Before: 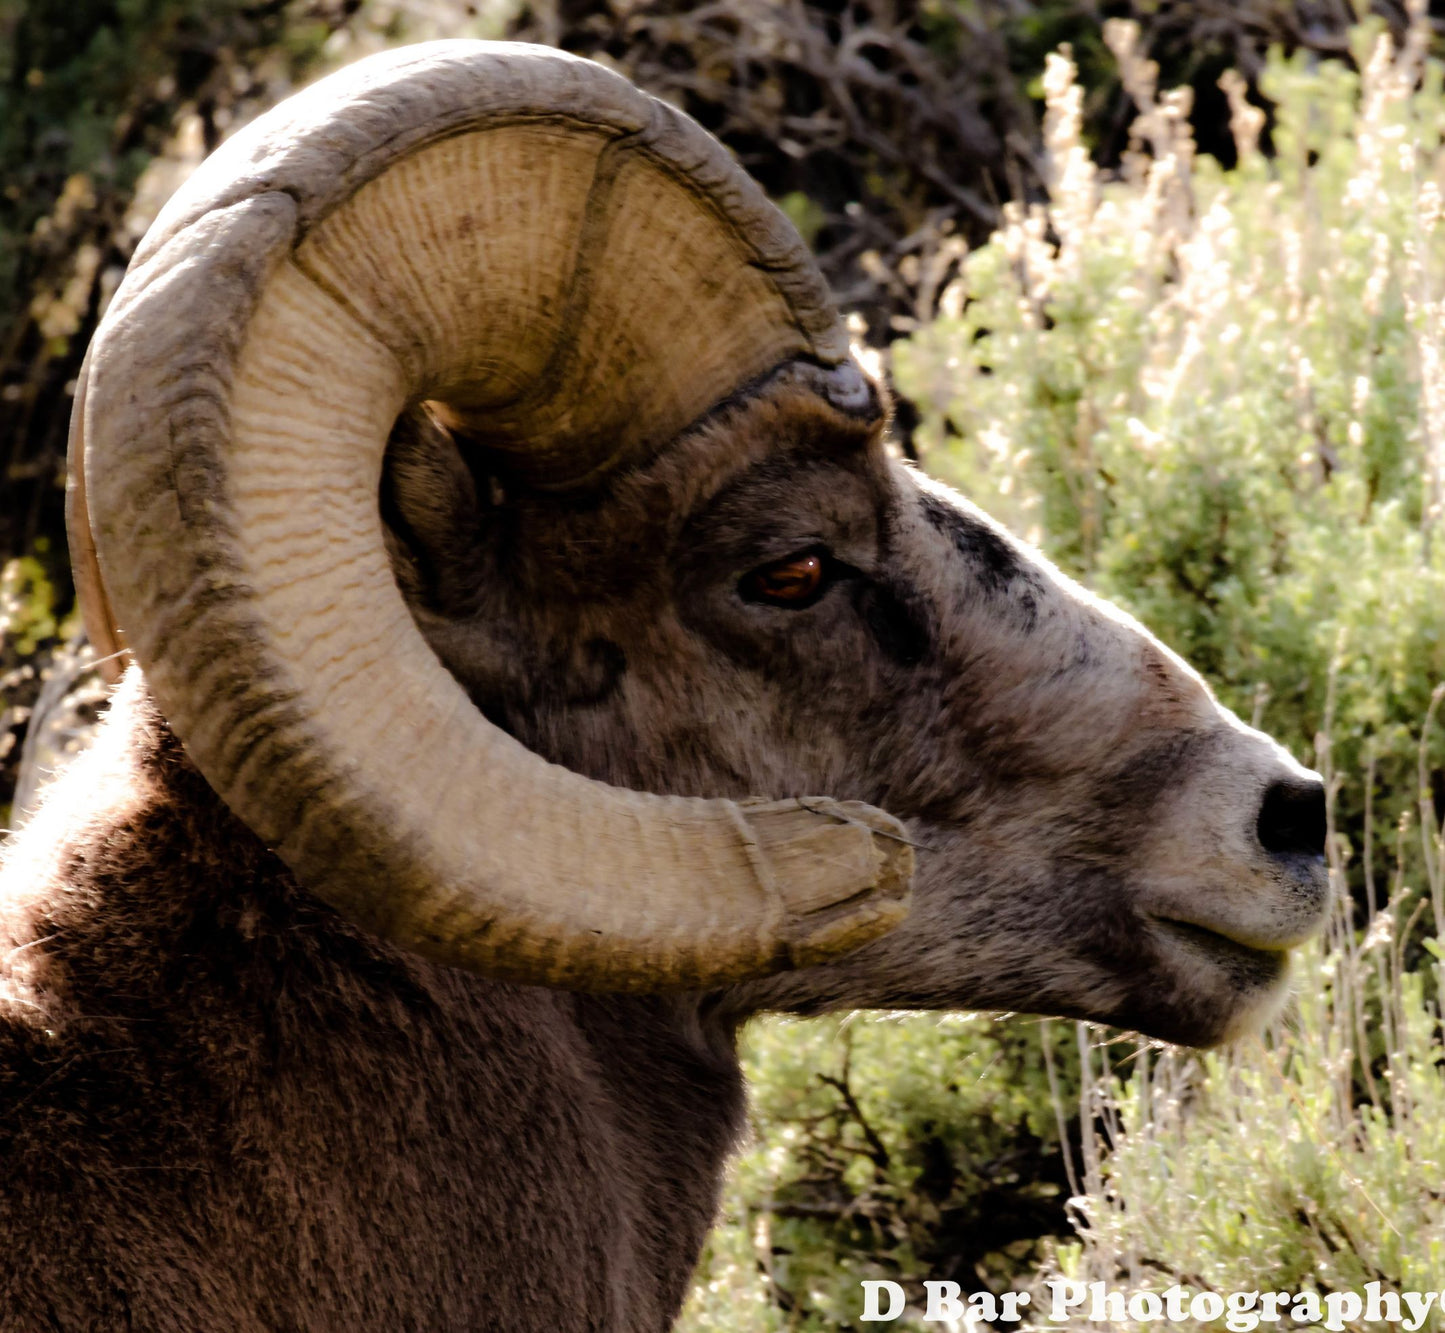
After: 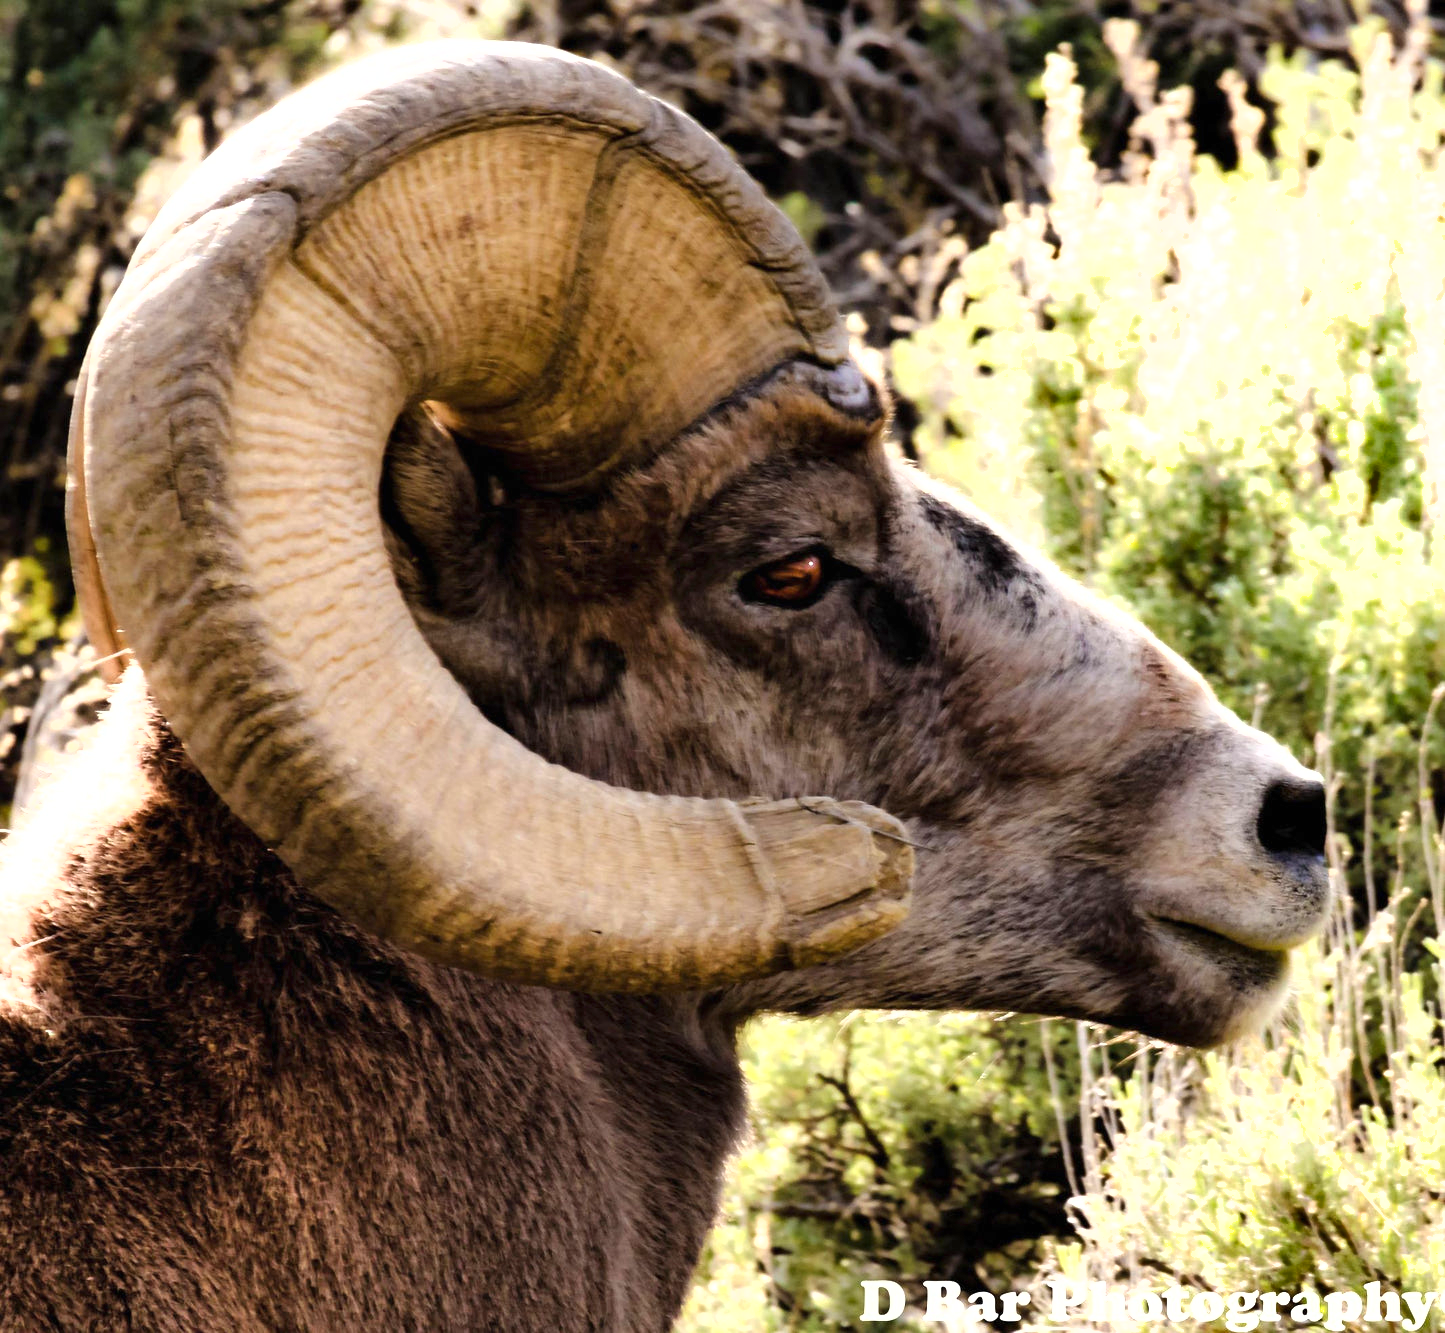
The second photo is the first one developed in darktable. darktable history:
exposure: black level correction 0, exposure 0.891 EV, compensate highlight preservation false
shadows and highlights: soften with gaussian
